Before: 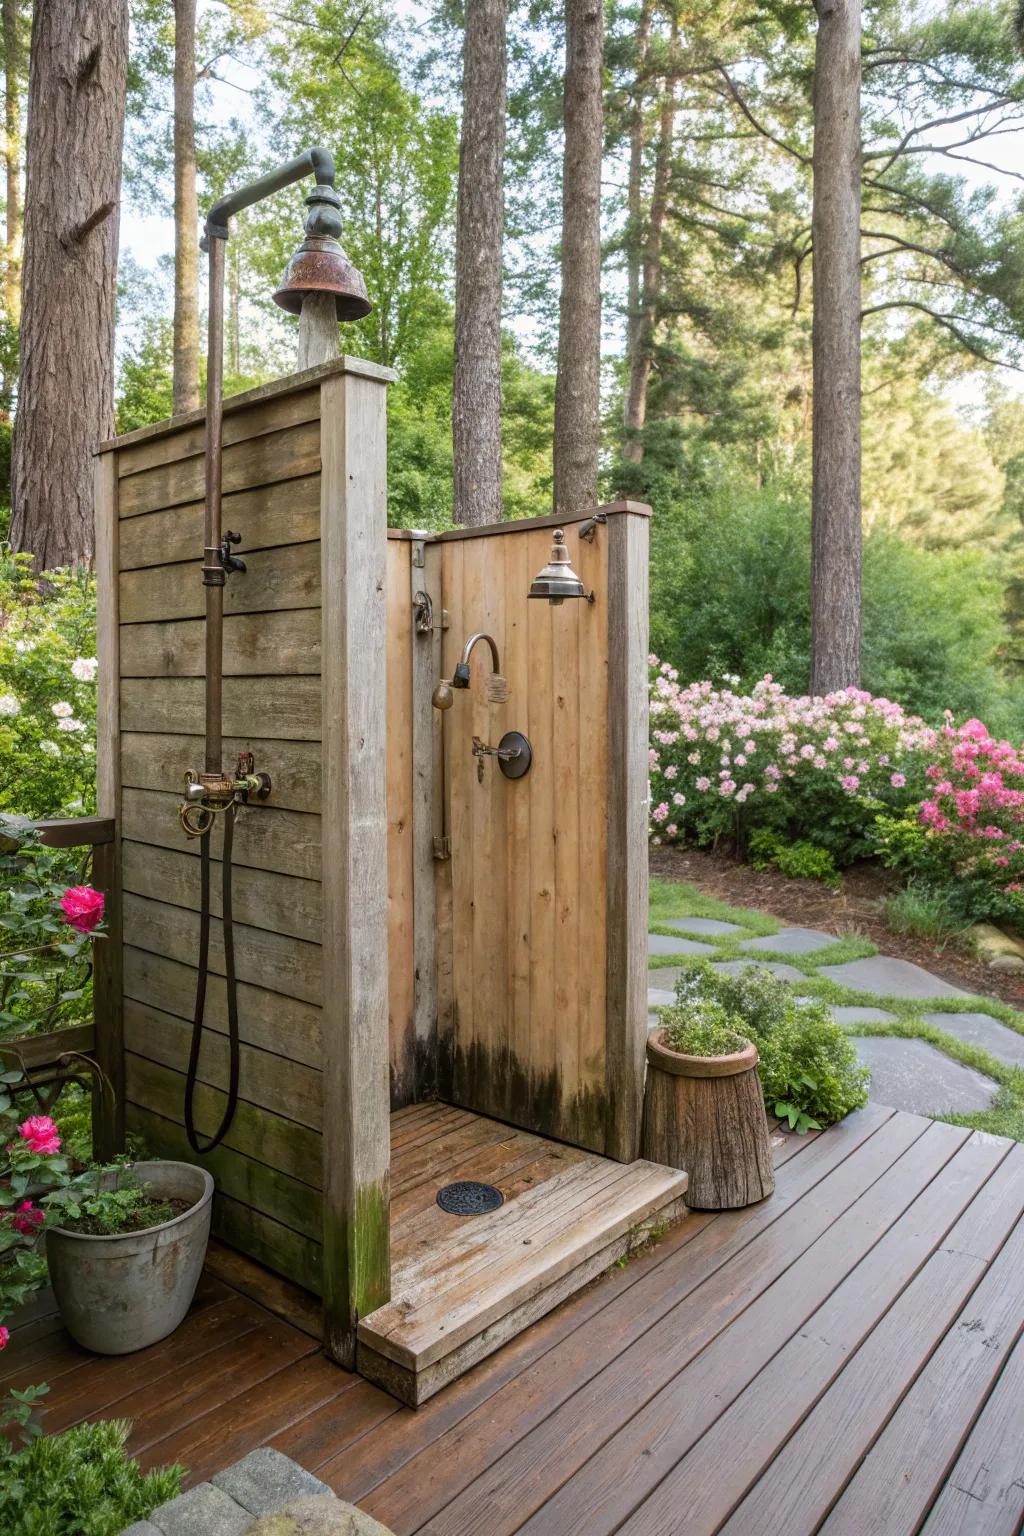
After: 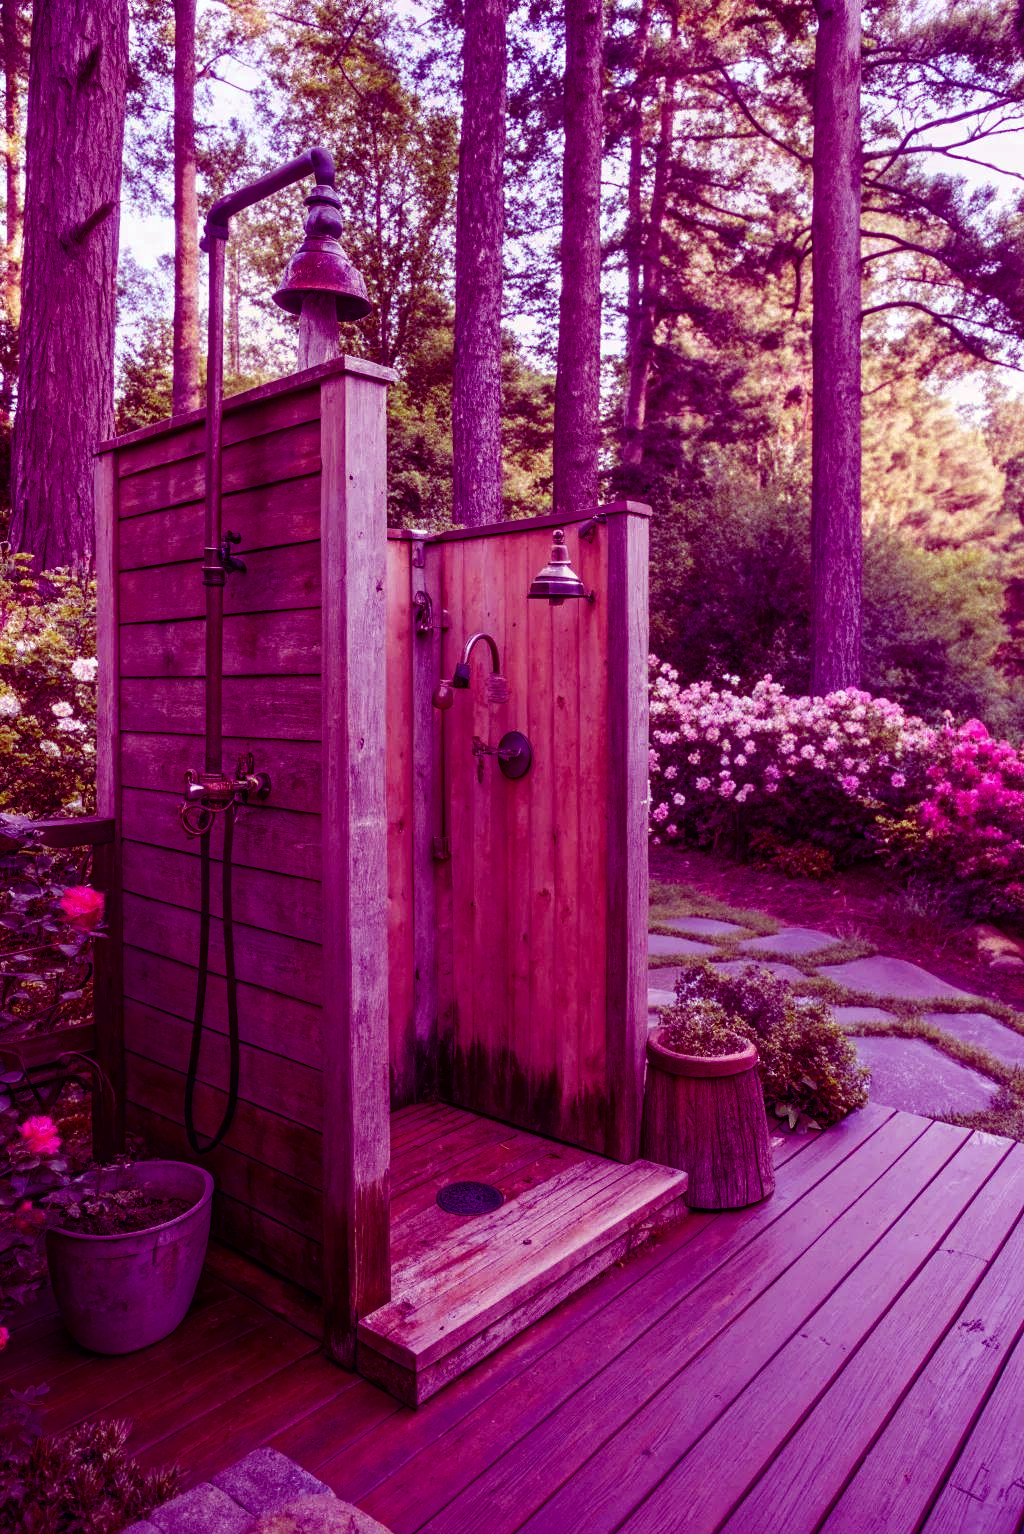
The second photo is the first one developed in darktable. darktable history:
color balance: mode lift, gamma, gain (sRGB), lift [1, 1, 0.101, 1]
crop: bottom 0.071%
